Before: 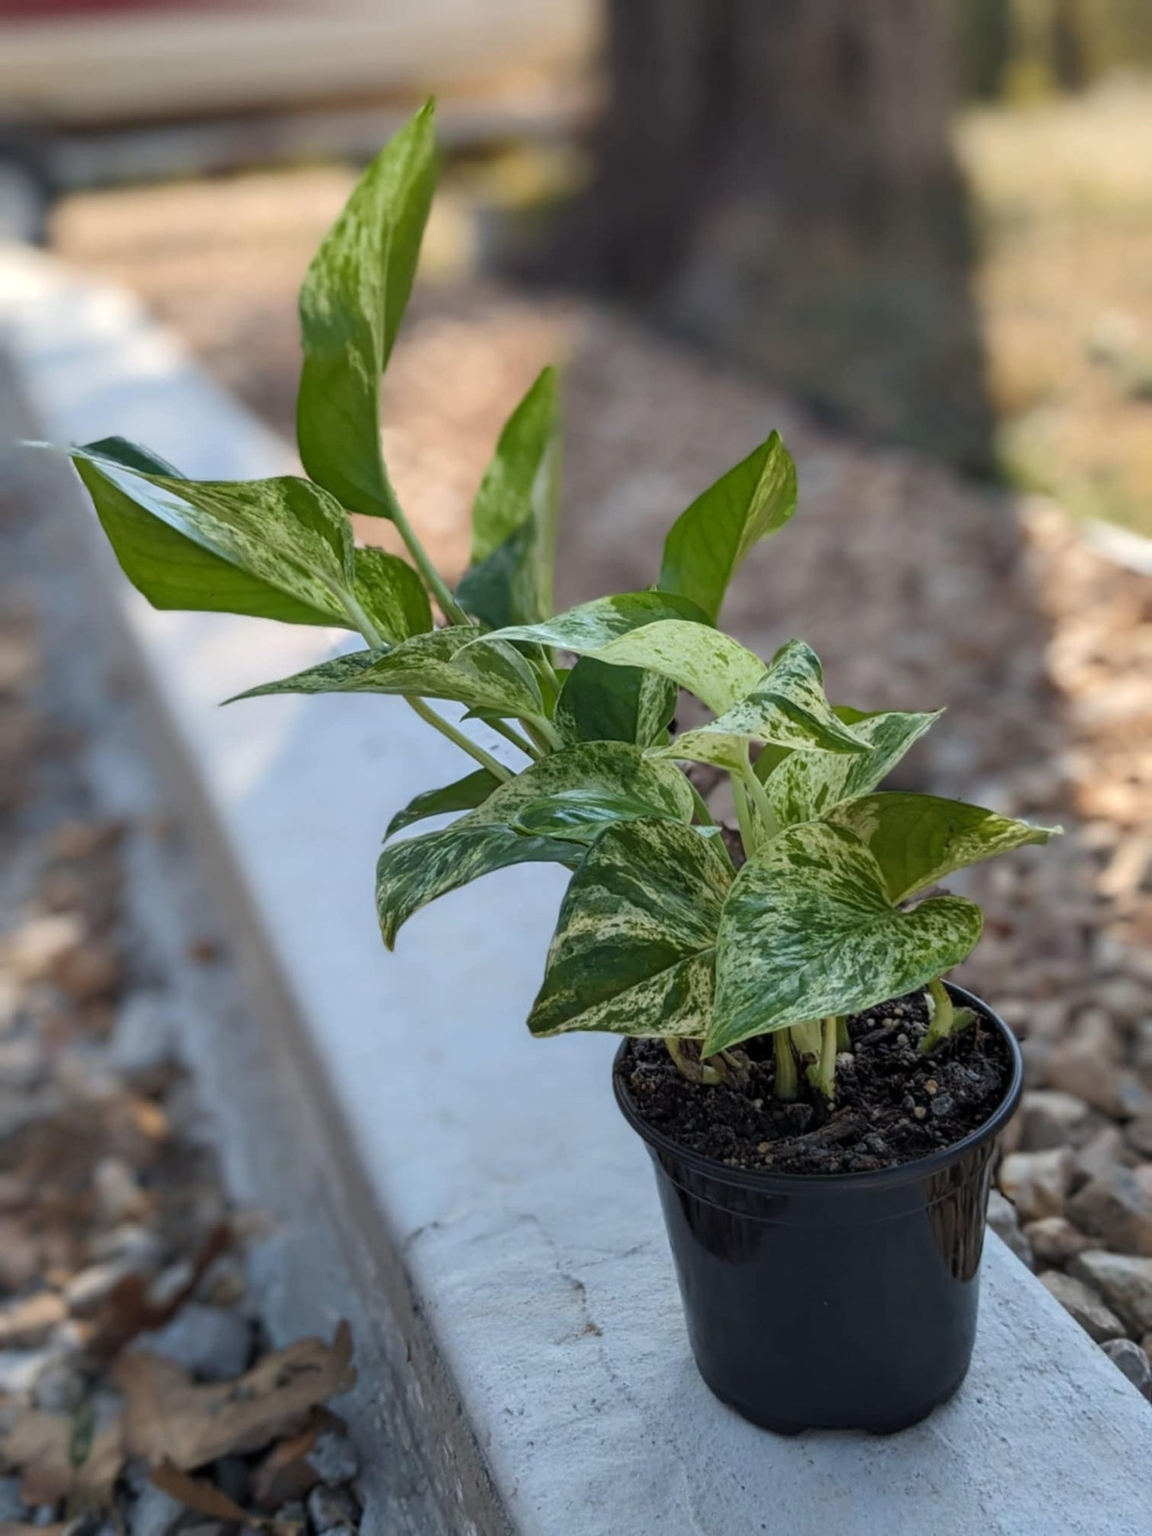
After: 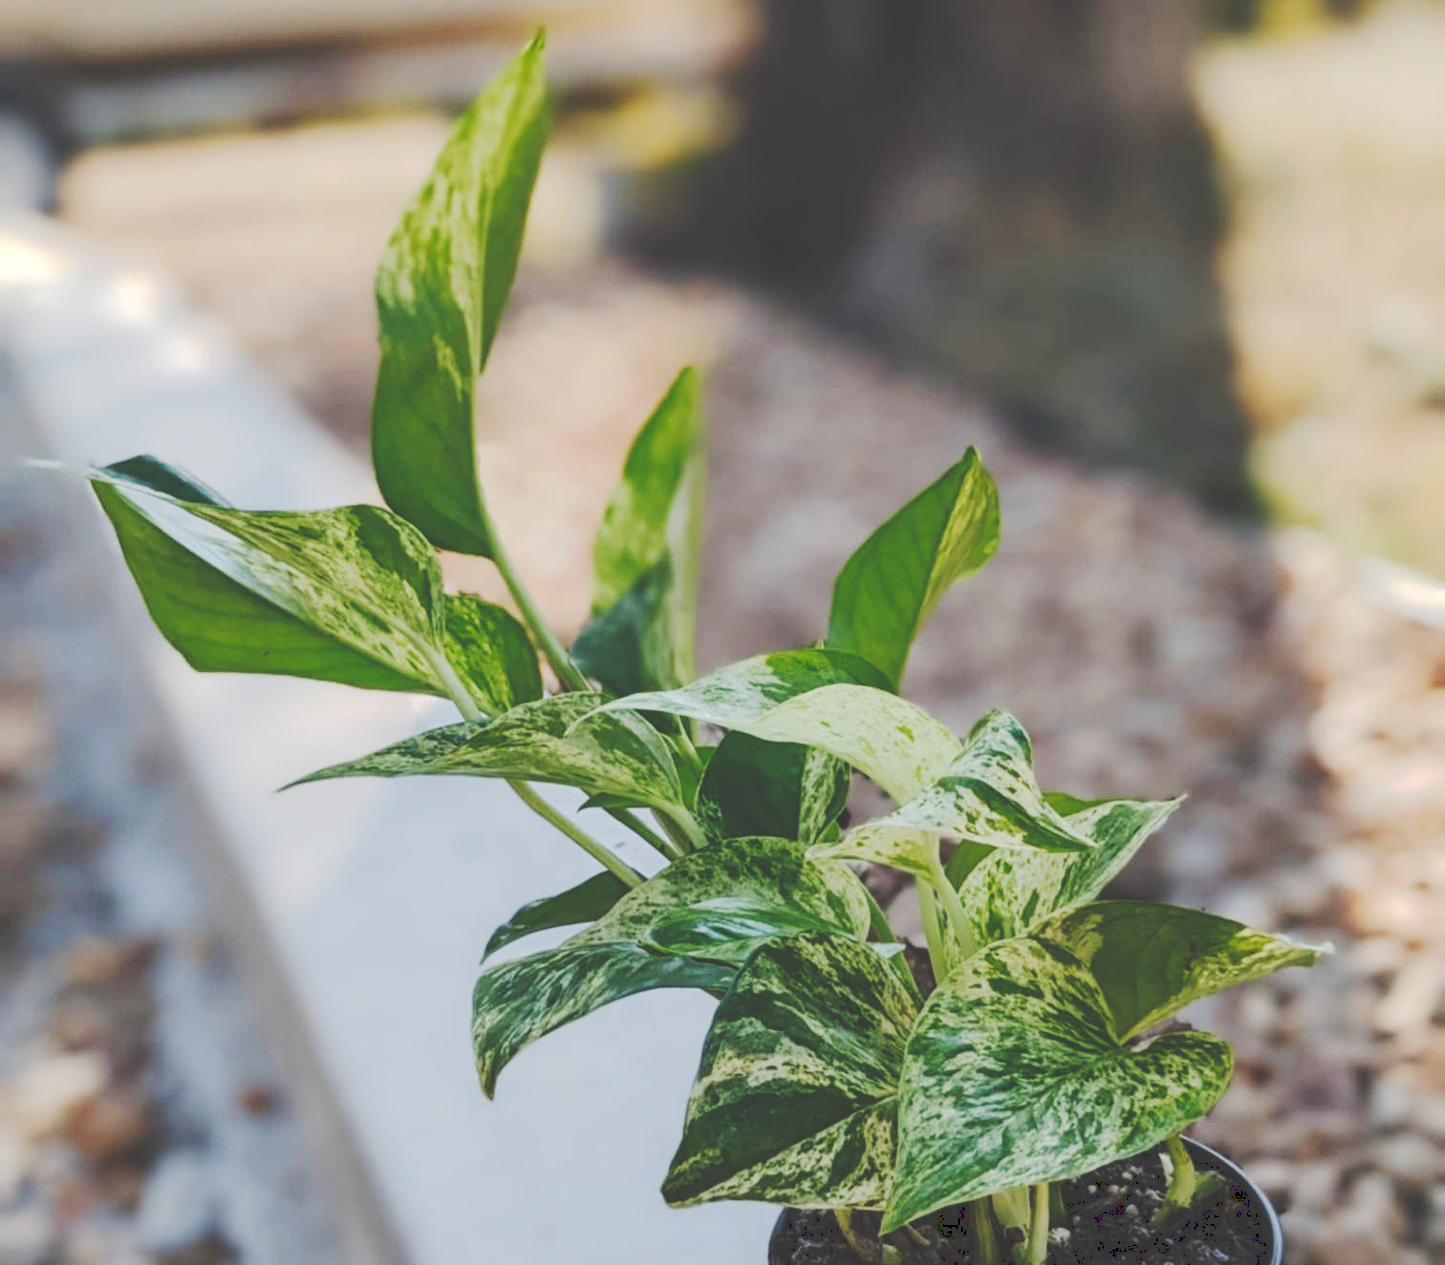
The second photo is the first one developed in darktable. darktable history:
tone curve: curves: ch0 [(0, 0) (0.003, 0.219) (0.011, 0.219) (0.025, 0.223) (0.044, 0.226) (0.069, 0.232) (0.1, 0.24) (0.136, 0.245) (0.177, 0.257) (0.224, 0.281) (0.277, 0.324) (0.335, 0.392) (0.399, 0.484) (0.468, 0.585) (0.543, 0.672) (0.623, 0.741) (0.709, 0.788) (0.801, 0.835) (0.898, 0.878) (1, 1)], preserve colors none
crop and rotate: top 4.848%, bottom 29.503%
